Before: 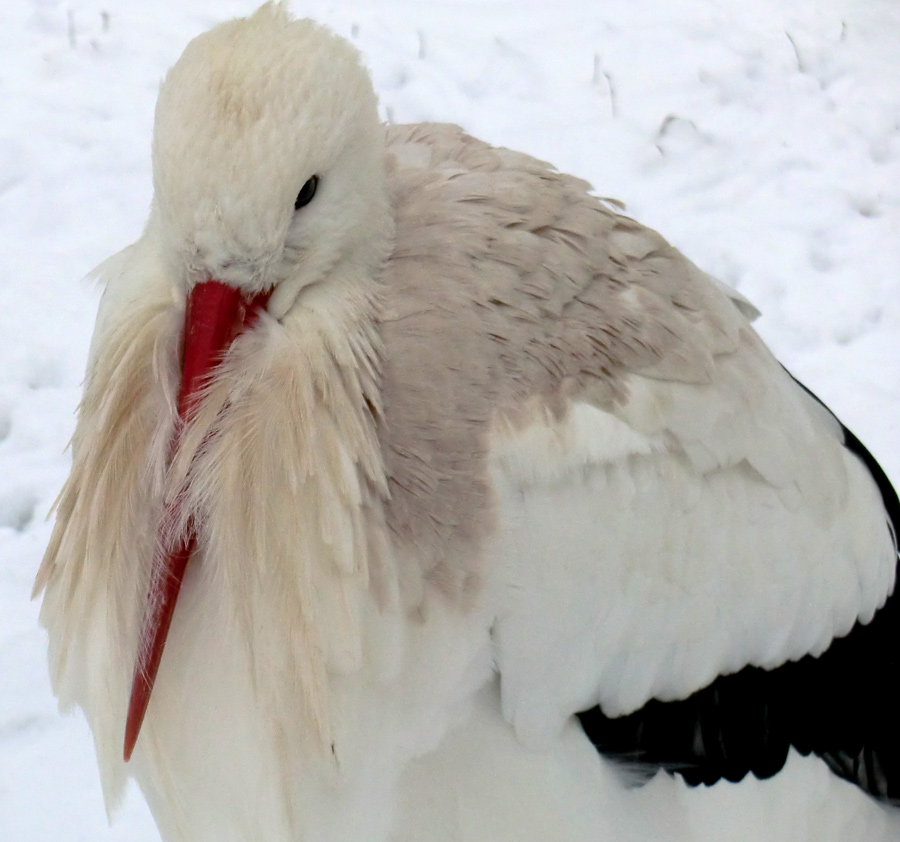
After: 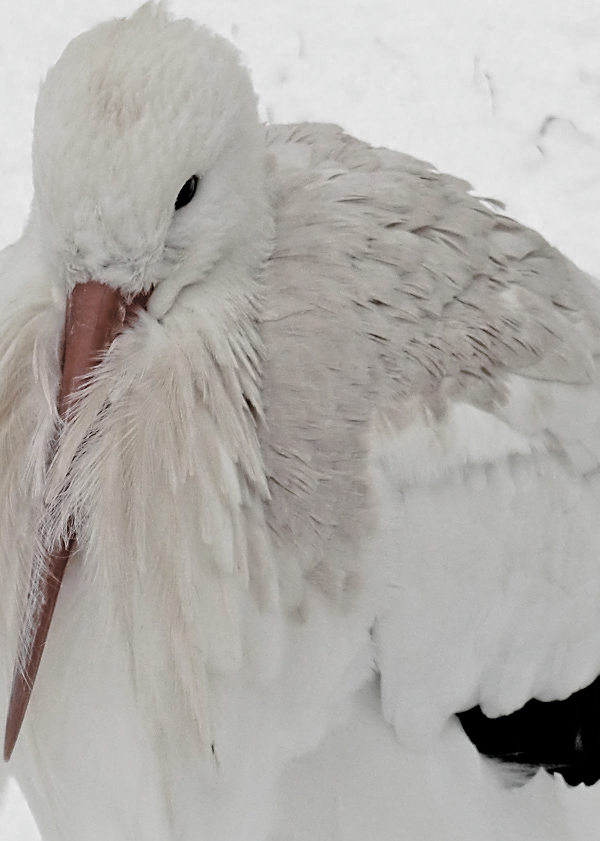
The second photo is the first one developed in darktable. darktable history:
sharpen: on, module defaults
color zones: curves: ch0 [(0, 0.613) (0.01, 0.613) (0.245, 0.448) (0.498, 0.529) (0.642, 0.665) (0.879, 0.777) (0.99, 0.613)]; ch1 [(0, 0.035) (0.121, 0.189) (0.259, 0.197) (0.415, 0.061) (0.589, 0.022) (0.732, 0.022) (0.857, 0.026) (0.991, 0.053)]
tone equalizer: -7 EV 0.141 EV, -6 EV 0.618 EV, -5 EV 1.15 EV, -4 EV 1.34 EV, -3 EV 1.15 EV, -2 EV 0.6 EV, -1 EV 0.153 EV, mask exposure compensation -0.499 EV
crop and rotate: left 13.335%, right 19.976%
filmic rgb: black relative exposure -7.71 EV, white relative exposure 4.37 EV, threshold 5.95 EV, hardness 3.76, latitude 49.55%, contrast 1.101, enable highlight reconstruction true
